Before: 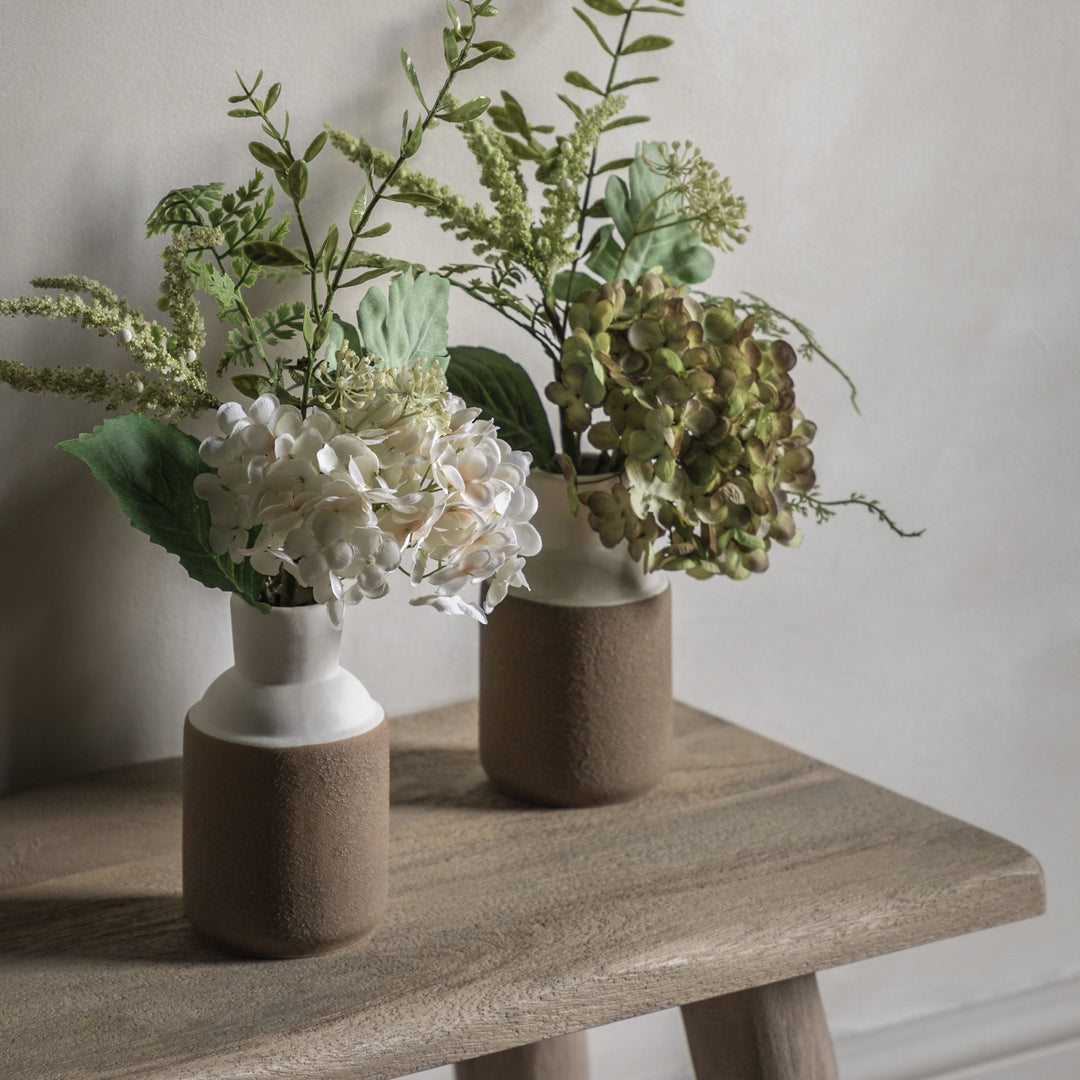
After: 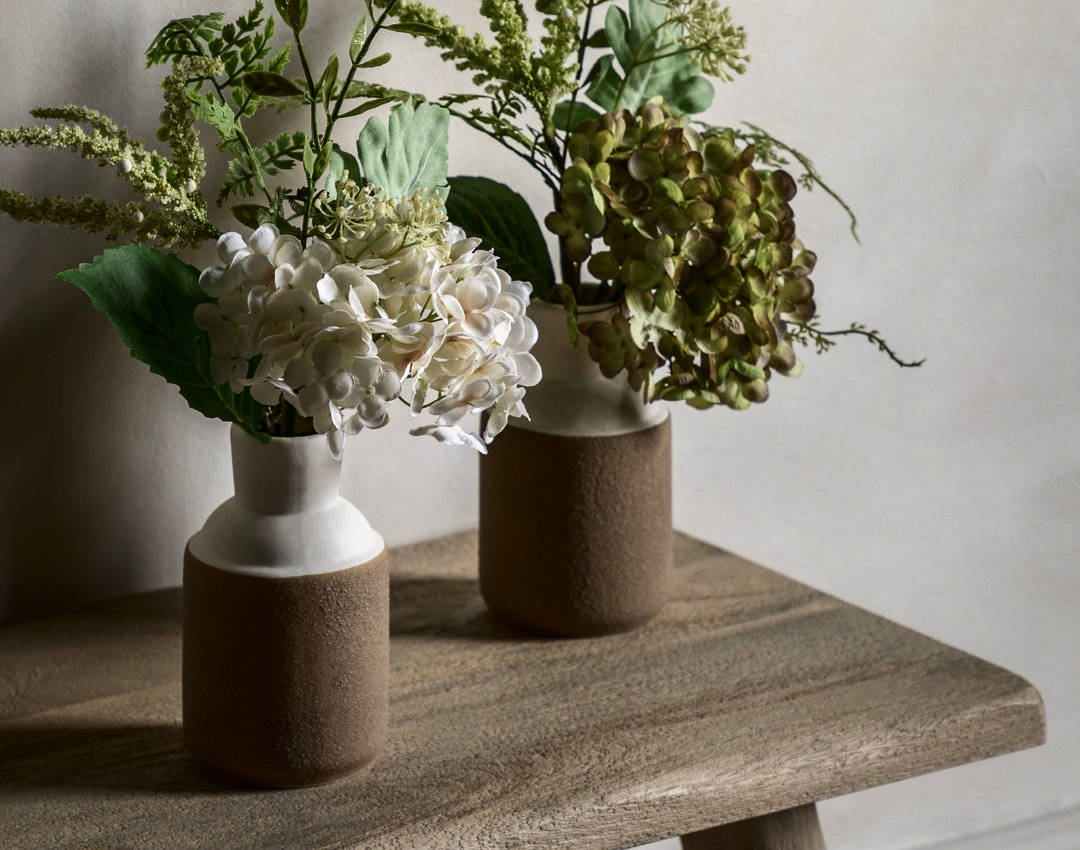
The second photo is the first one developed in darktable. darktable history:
tone equalizer: on, module defaults
contrast brightness saturation: contrast 0.21, brightness -0.11, saturation 0.21
crop and rotate: top 15.774%, bottom 5.506%
